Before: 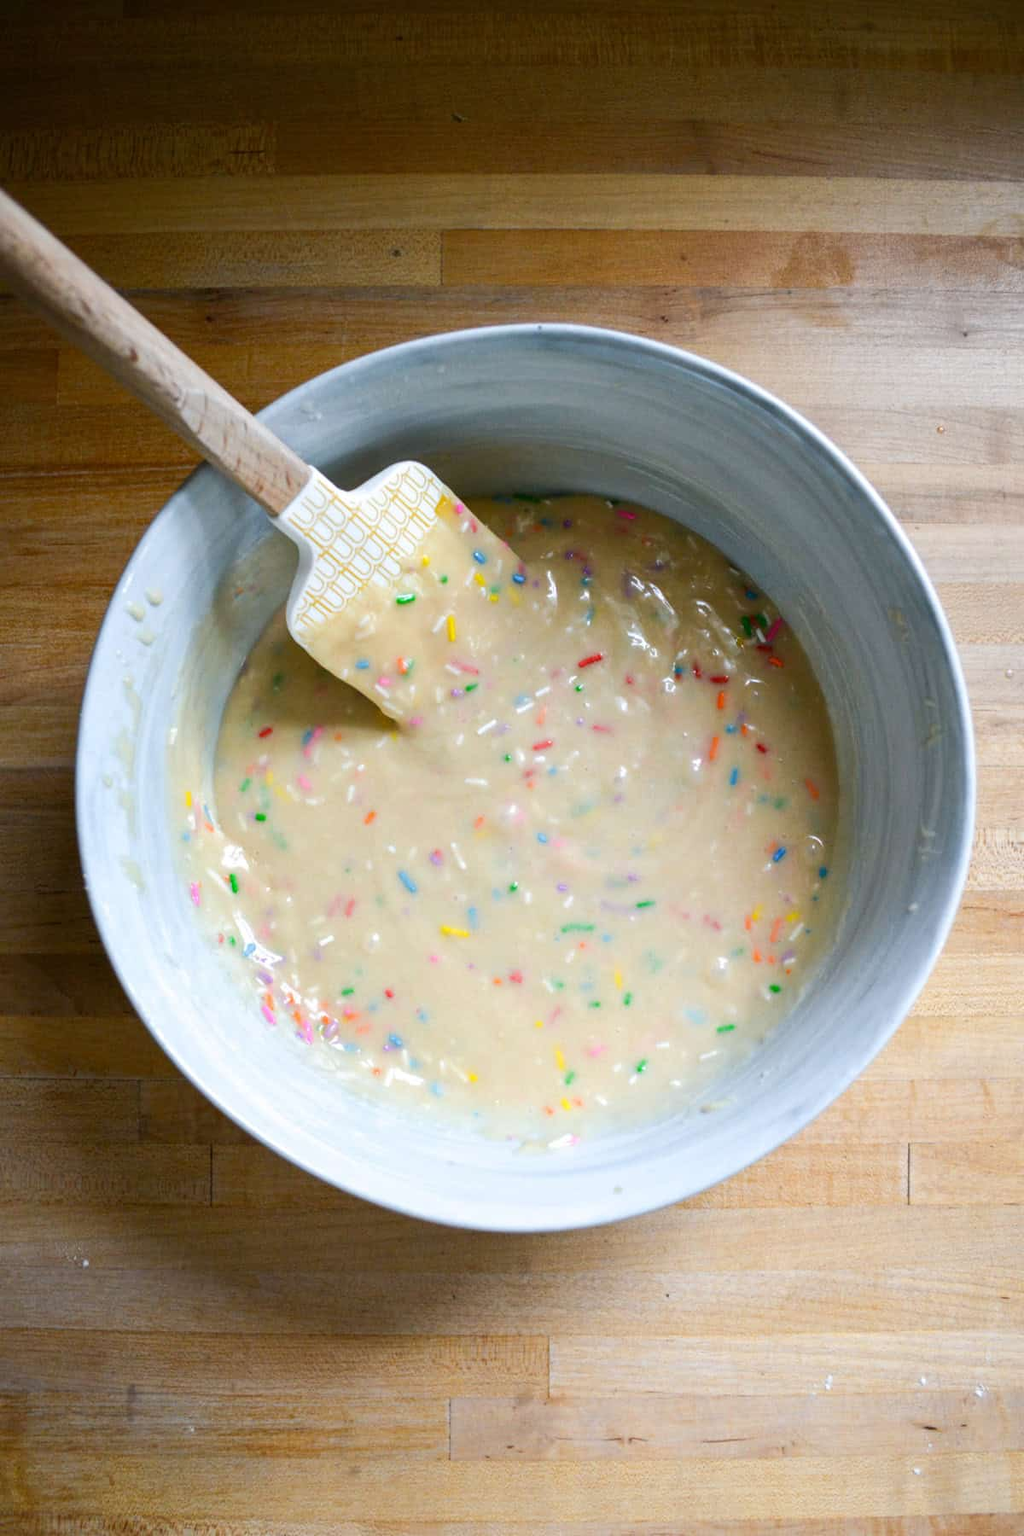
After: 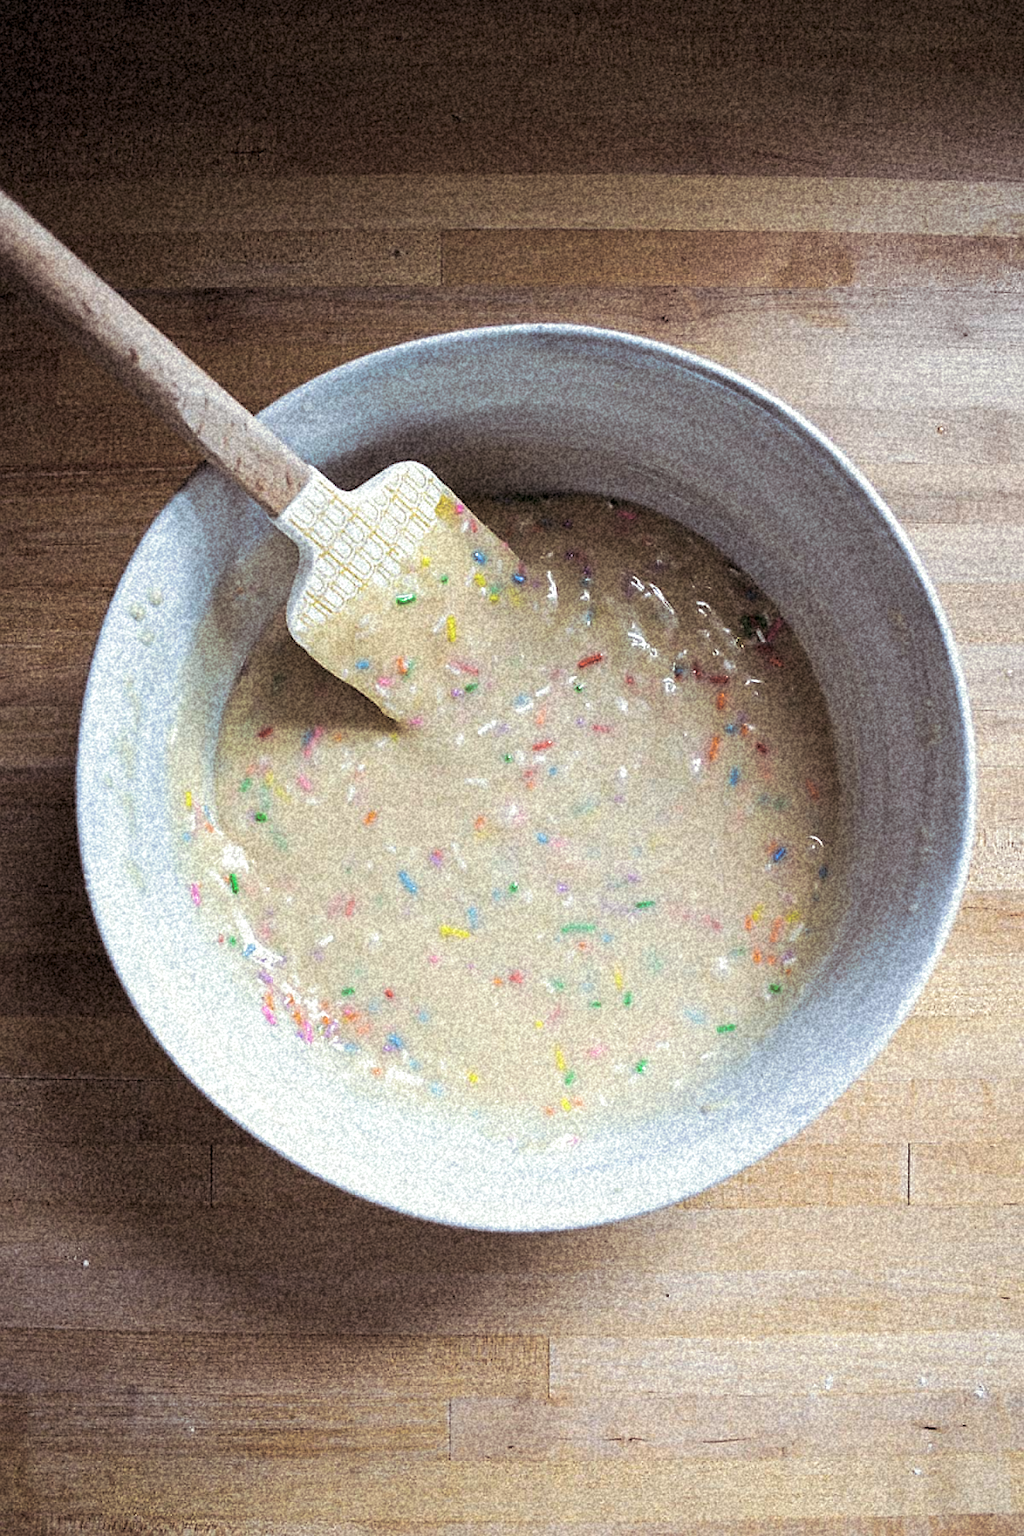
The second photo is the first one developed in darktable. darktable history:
split-toning: shadows › saturation 0.2
grain: coarseness 46.9 ISO, strength 50.21%, mid-tones bias 0%
sharpen: radius 1.4, amount 1.25, threshold 0.7
contrast brightness saturation: saturation -0.05
color zones: curves: ch1 [(0.113, 0.438) (0.75, 0.5)]; ch2 [(0.12, 0.526) (0.75, 0.5)]
